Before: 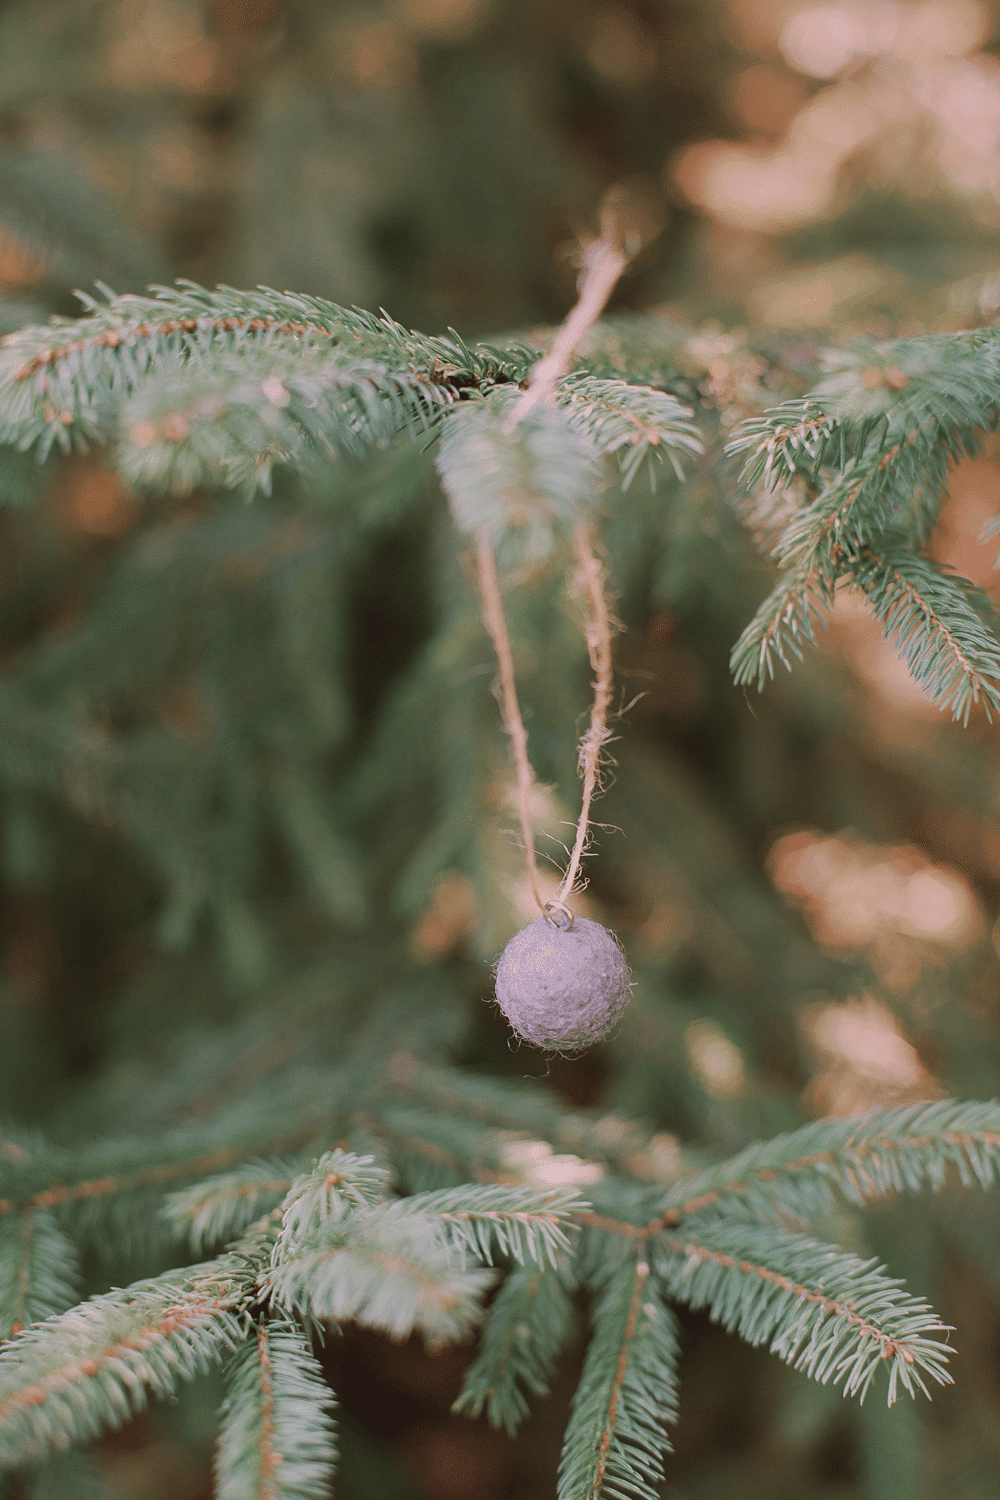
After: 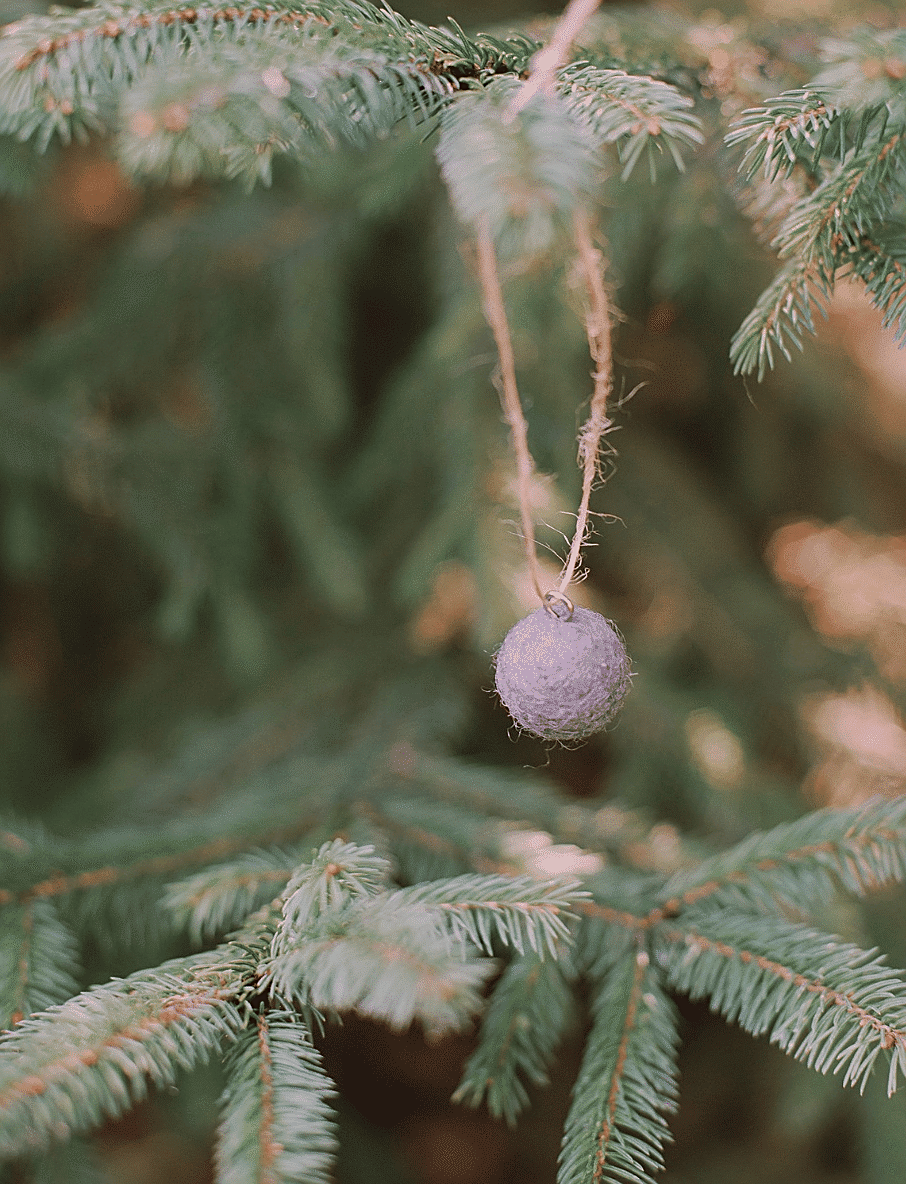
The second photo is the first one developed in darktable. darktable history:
crop: top 20.672%, right 9.389%, bottom 0.343%
sharpen: on, module defaults
